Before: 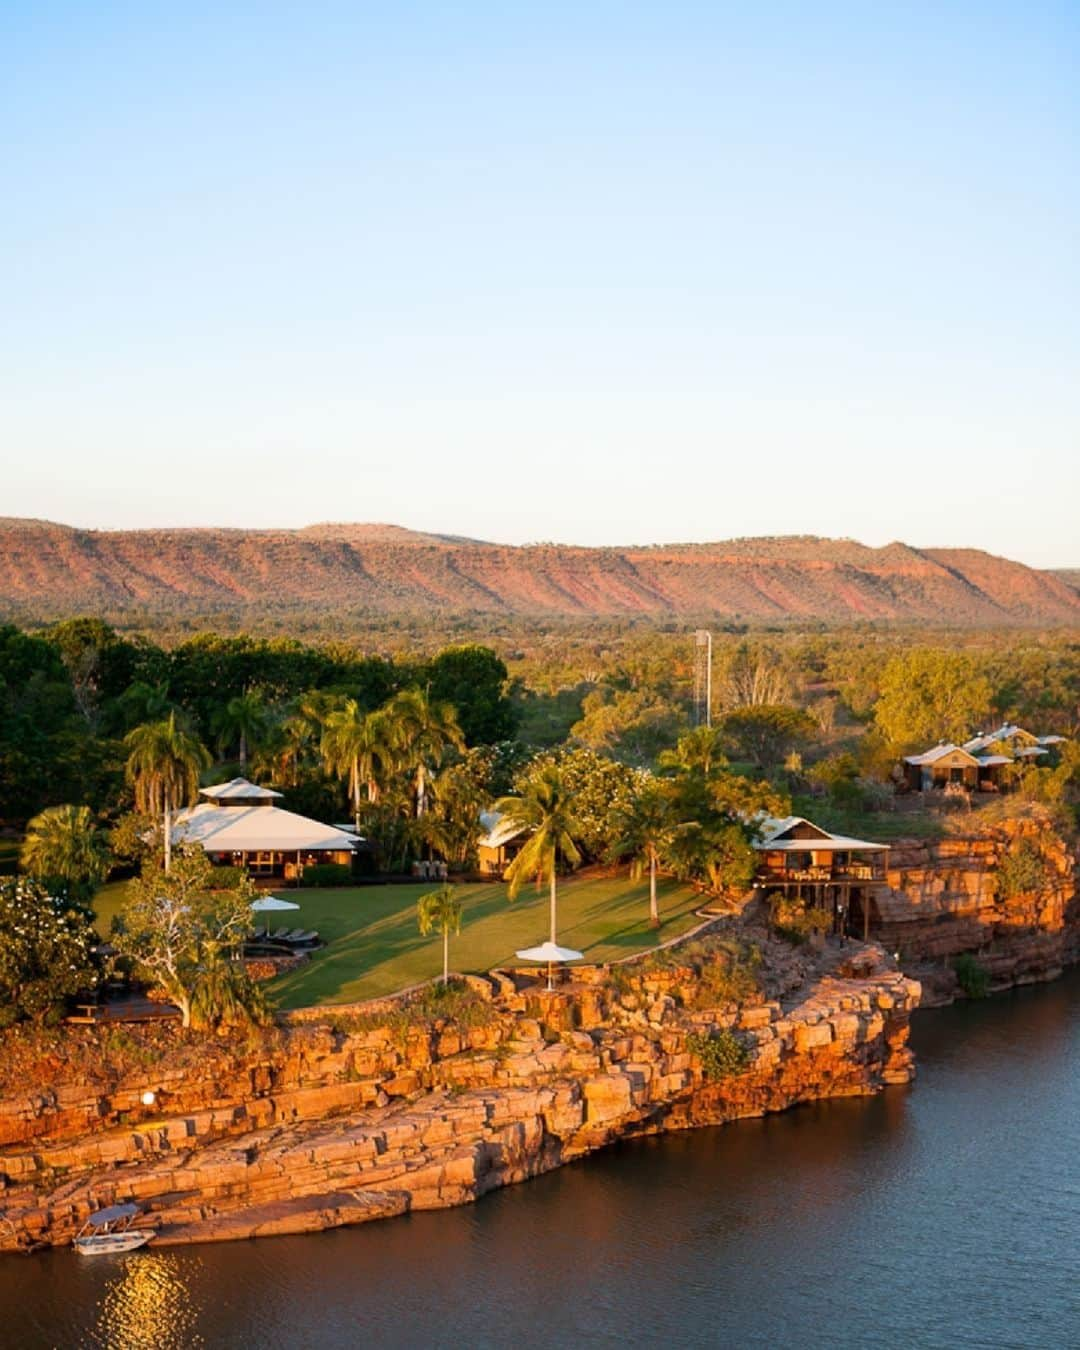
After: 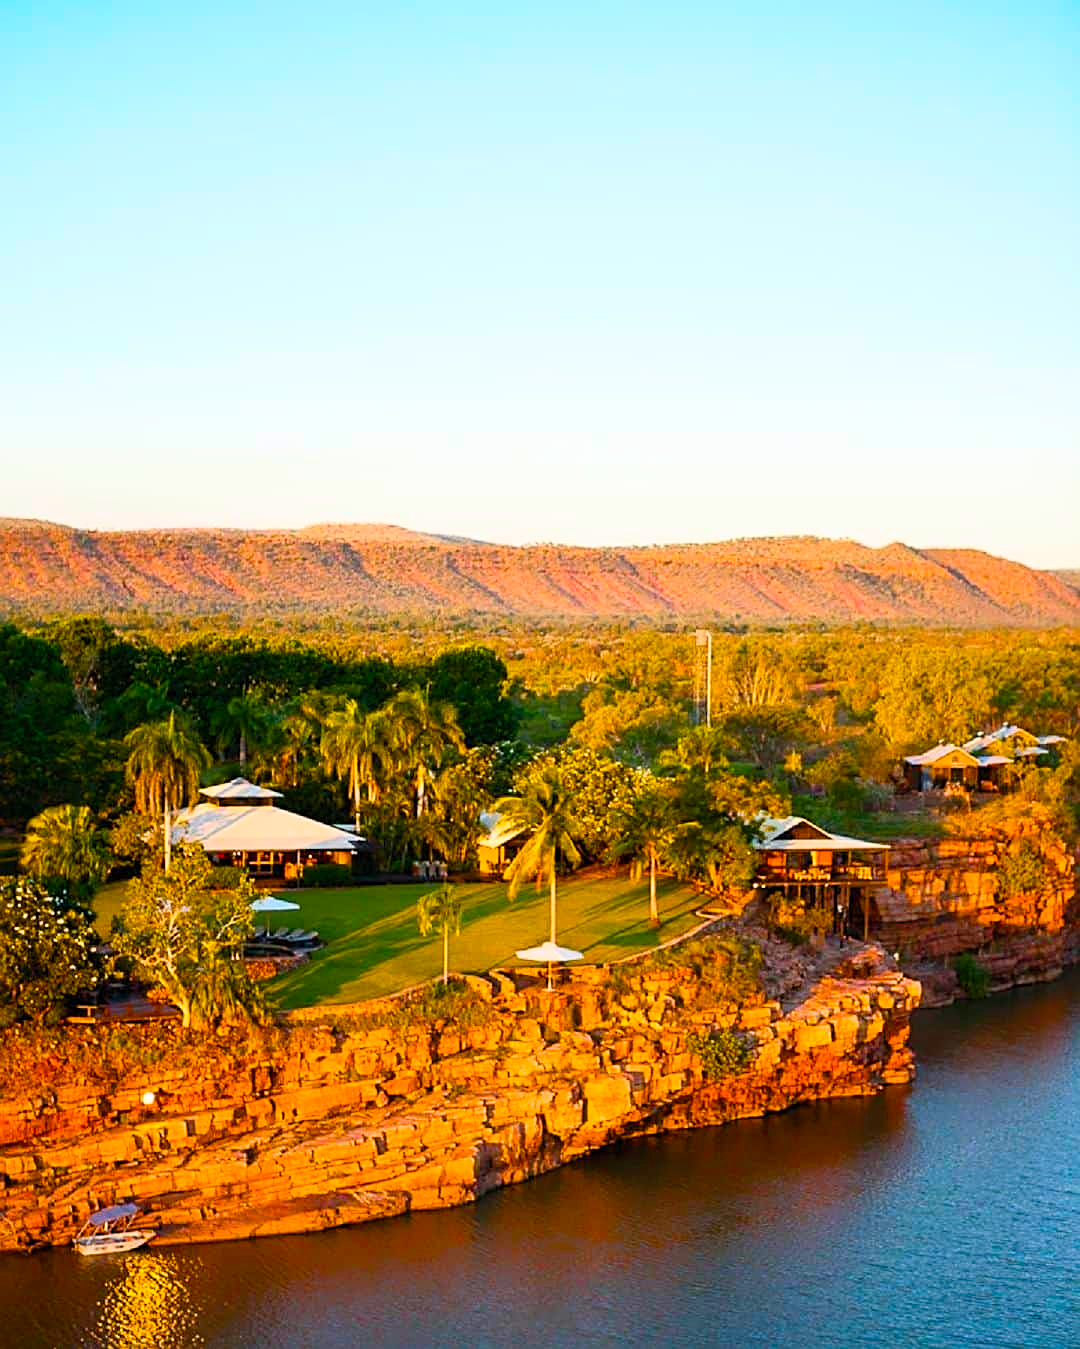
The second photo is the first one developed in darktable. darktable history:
color balance rgb: linear chroma grading › shadows -9.537%, linear chroma grading › global chroma 19.527%, perceptual saturation grading › global saturation 20%, perceptual saturation grading › highlights -14.063%, perceptual saturation grading › shadows 49.973%, global vibrance 20%
crop: bottom 0.073%
contrast brightness saturation: contrast 0.204, brightness 0.168, saturation 0.219
sharpen: on, module defaults
